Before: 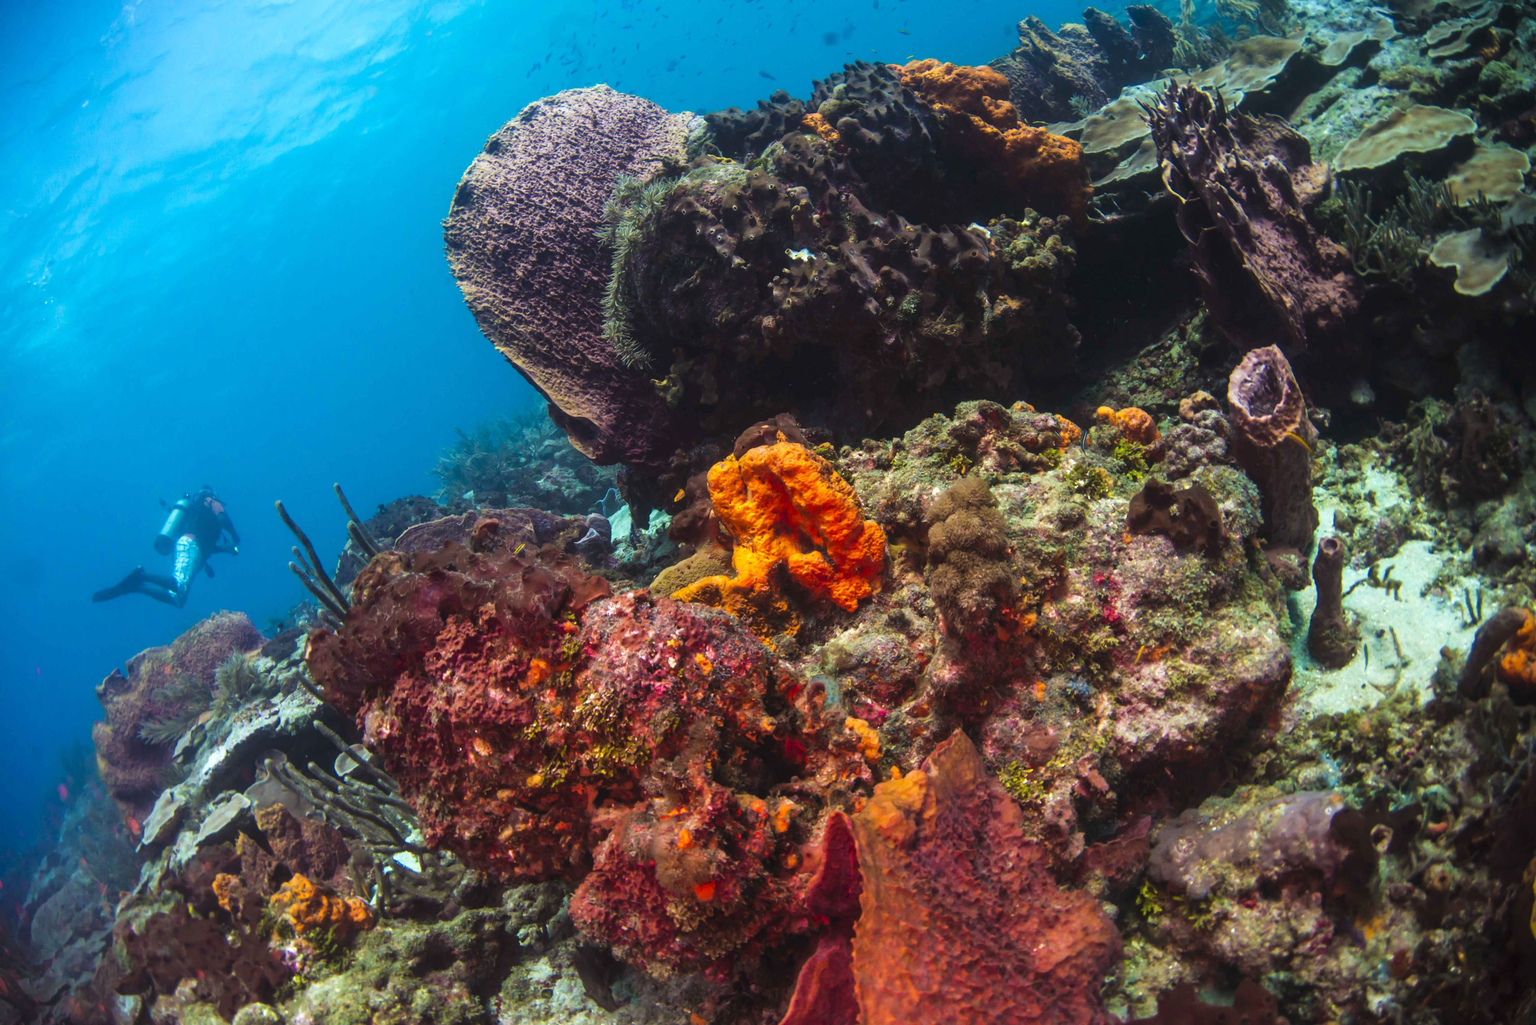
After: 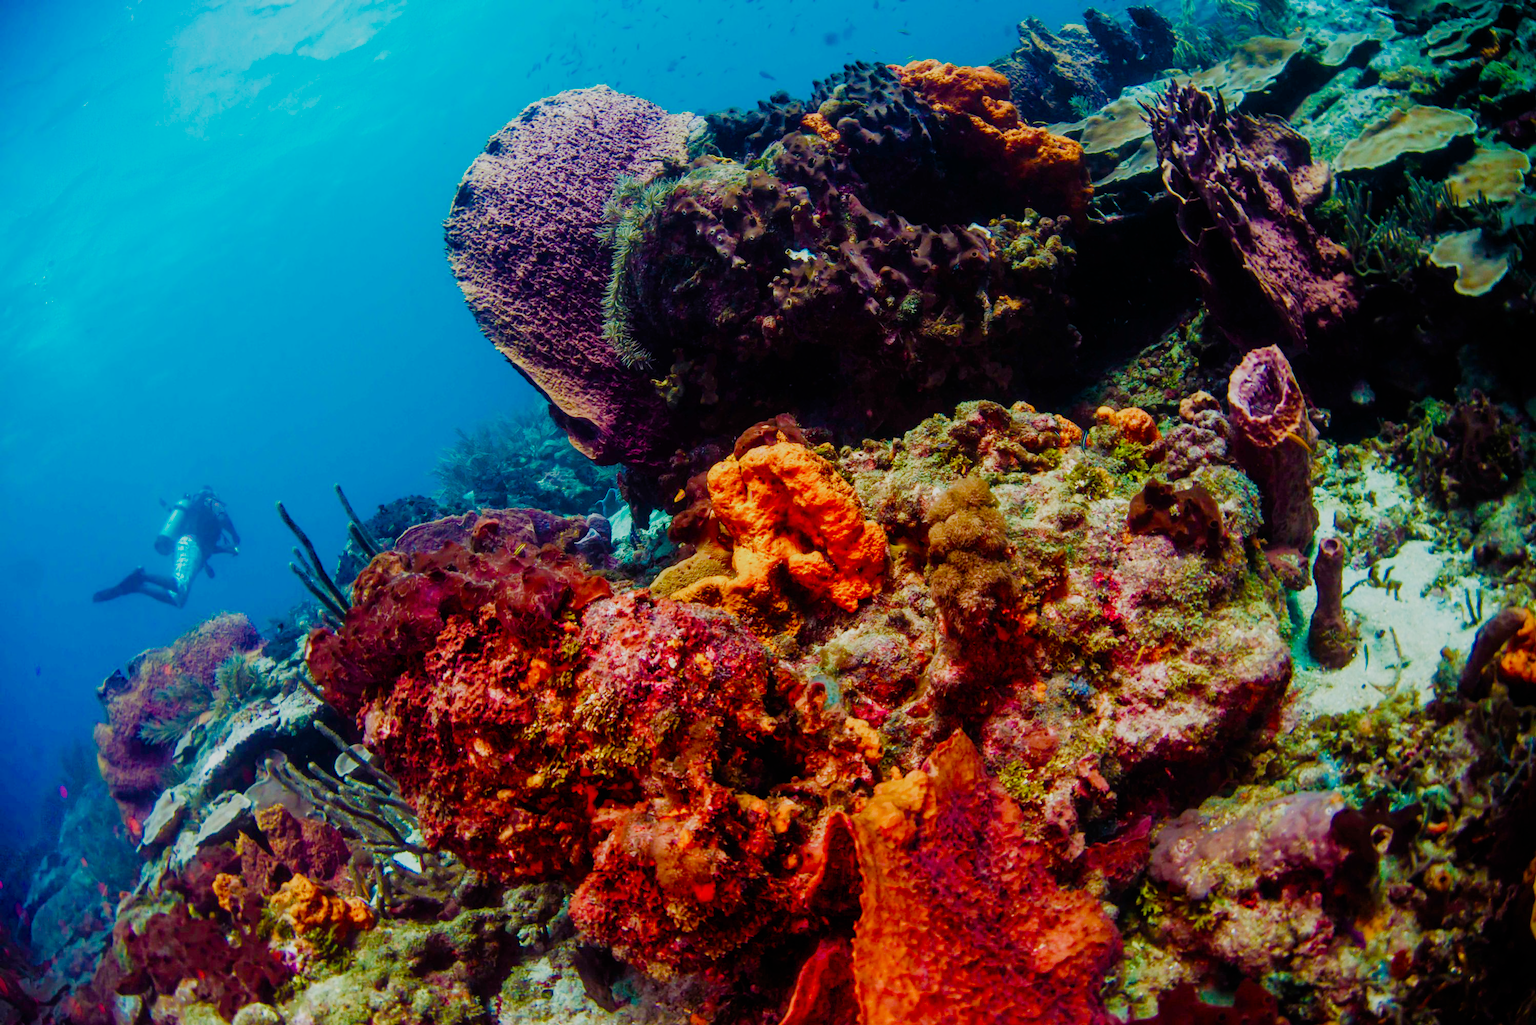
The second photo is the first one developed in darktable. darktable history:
color balance rgb: shadows lift › chroma 3.258%, shadows lift › hue 281.1°, perceptual saturation grading › global saturation 20%, perceptual saturation grading › highlights -48.94%, perceptual saturation grading › shadows 24.759%
filmic rgb: black relative exposure -7.65 EV, white relative exposure 4.56 EV, threshold 5.98 EV, hardness 3.61, preserve chrominance no, color science v4 (2020), contrast in shadows soft, contrast in highlights soft, enable highlight reconstruction true
velvia: strength 32.1%, mid-tones bias 0.207
